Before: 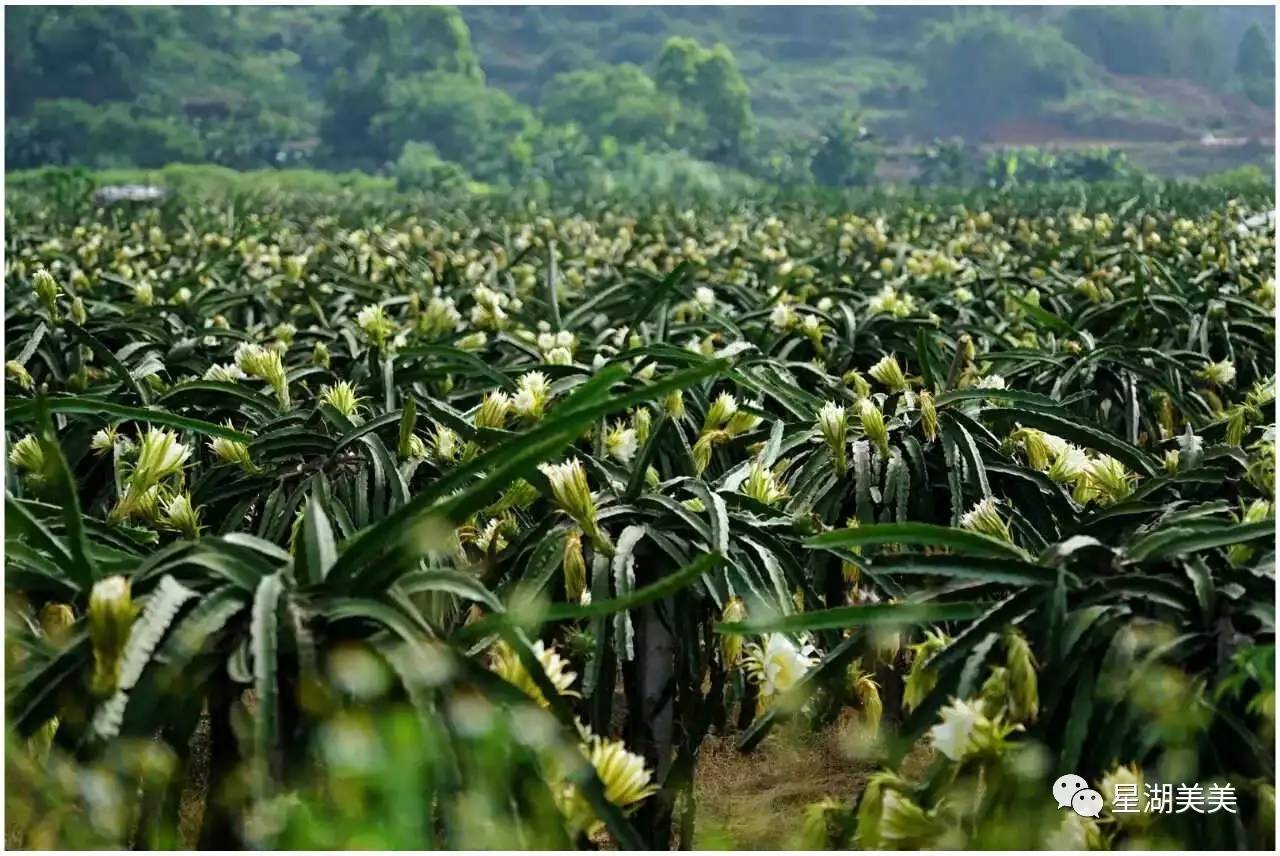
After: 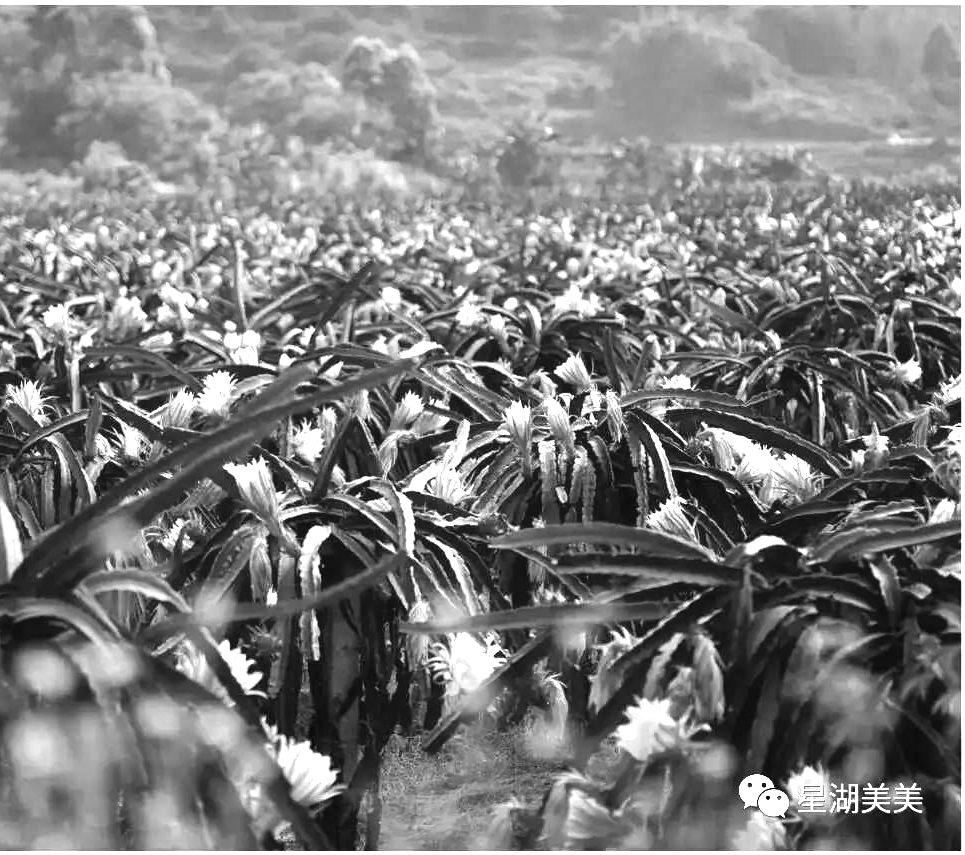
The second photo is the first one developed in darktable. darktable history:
crop and rotate: left 24.6%
exposure: black level correction 0, exposure 1 EV, compensate exposure bias true, compensate highlight preservation false
color zones: curves: ch1 [(0, -0.394) (0.143, -0.394) (0.286, -0.394) (0.429, -0.392) (0.571, -0.391) (0.714, -0.391) (0.857, -0.391) (1, -0.394)]
white balance: red 1.188, blue 1.11
shadows and highlights: radius 125.46, shadows 30.51, highlights -30.51, low approximation 0.01, soften with gaussian
contrast equalizer: y [[0.5, 0.486, 0.447, 0.446, 0.489, 0.5], [0.5 ×6], [0.5 ×6], [0 ×6], [0 ×6]]
color balance: mode lift, gamma, gain (sRGB)
